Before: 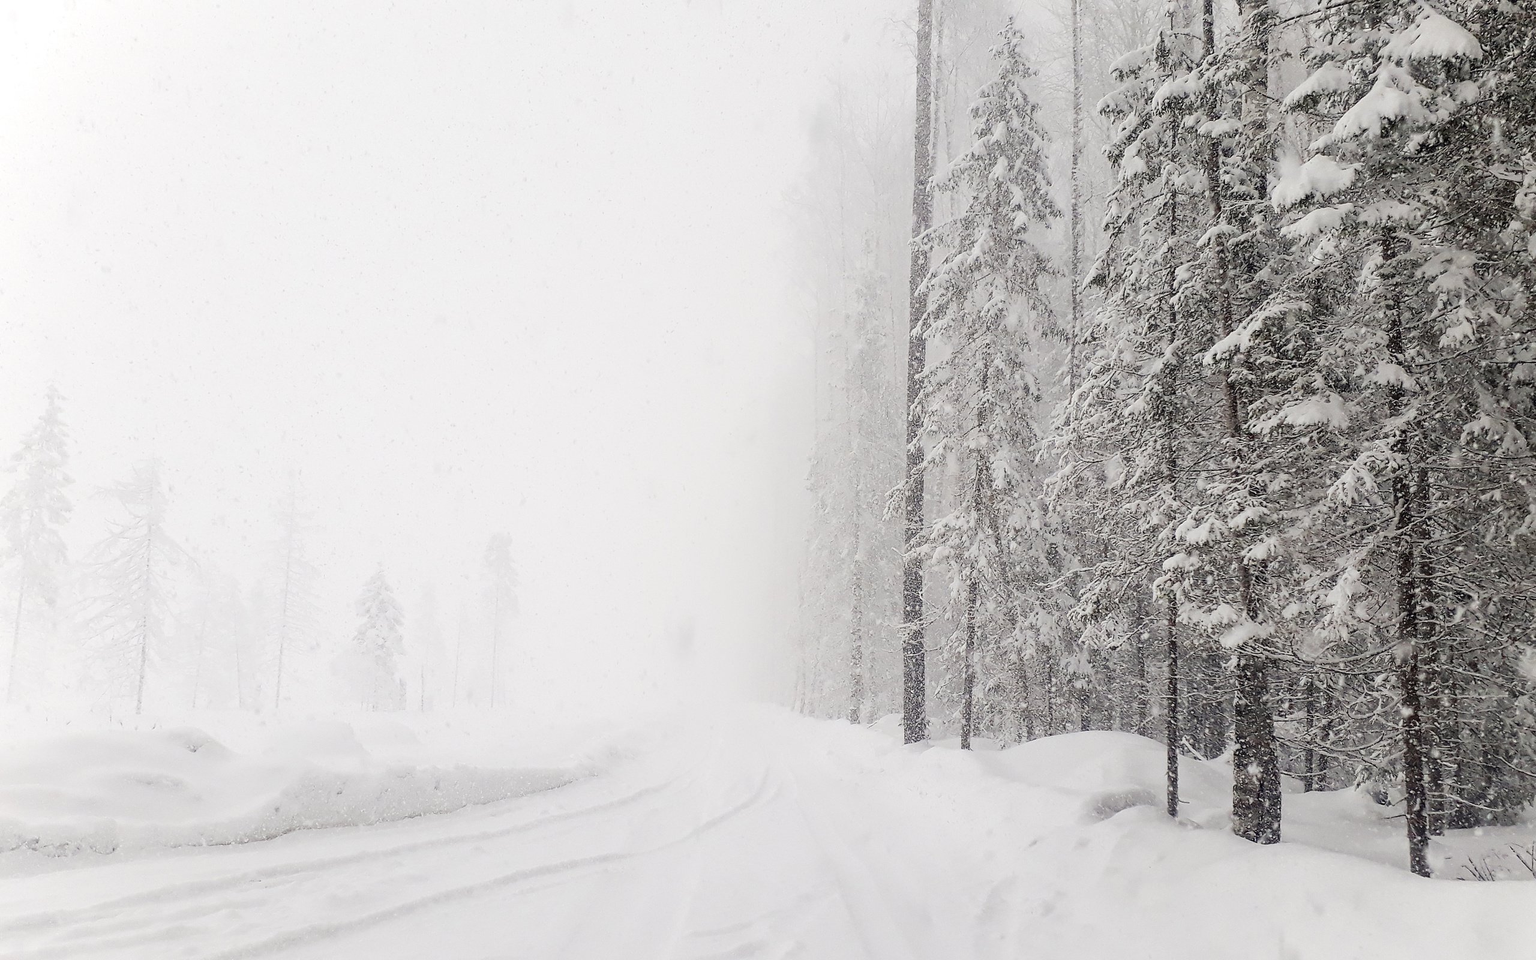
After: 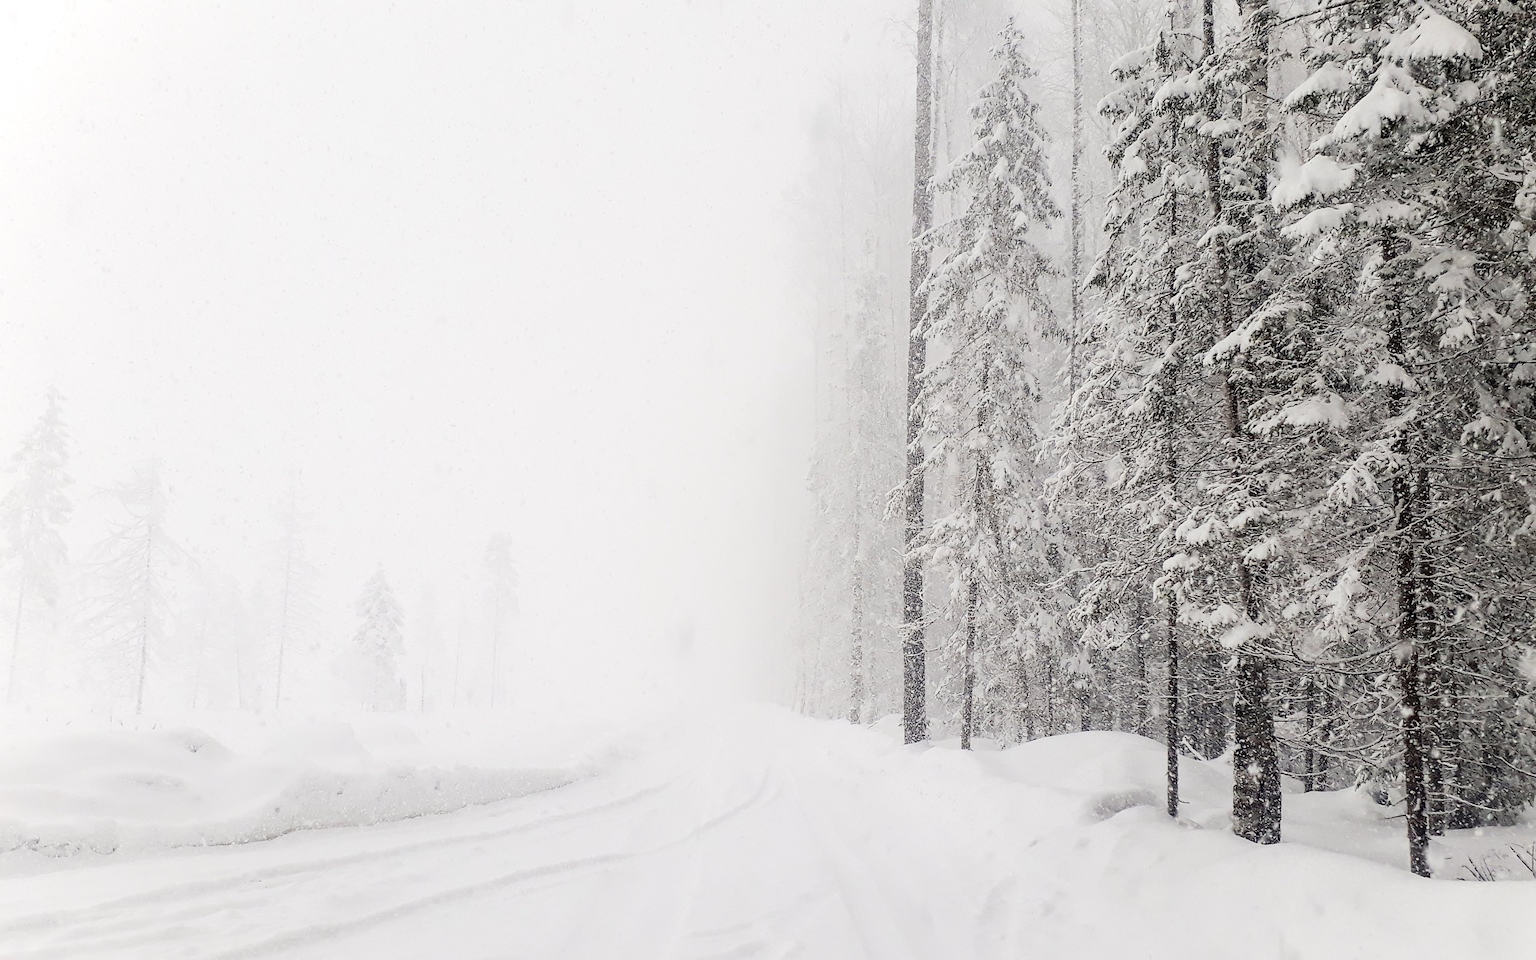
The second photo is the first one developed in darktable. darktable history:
tone curve: curves: ch0 [(0.021, 0) (0.104, 0.052) (0.496, 0.526) (0.737, 0.783) (1, 1)], color space Lab, independent channels, preserve colors none
